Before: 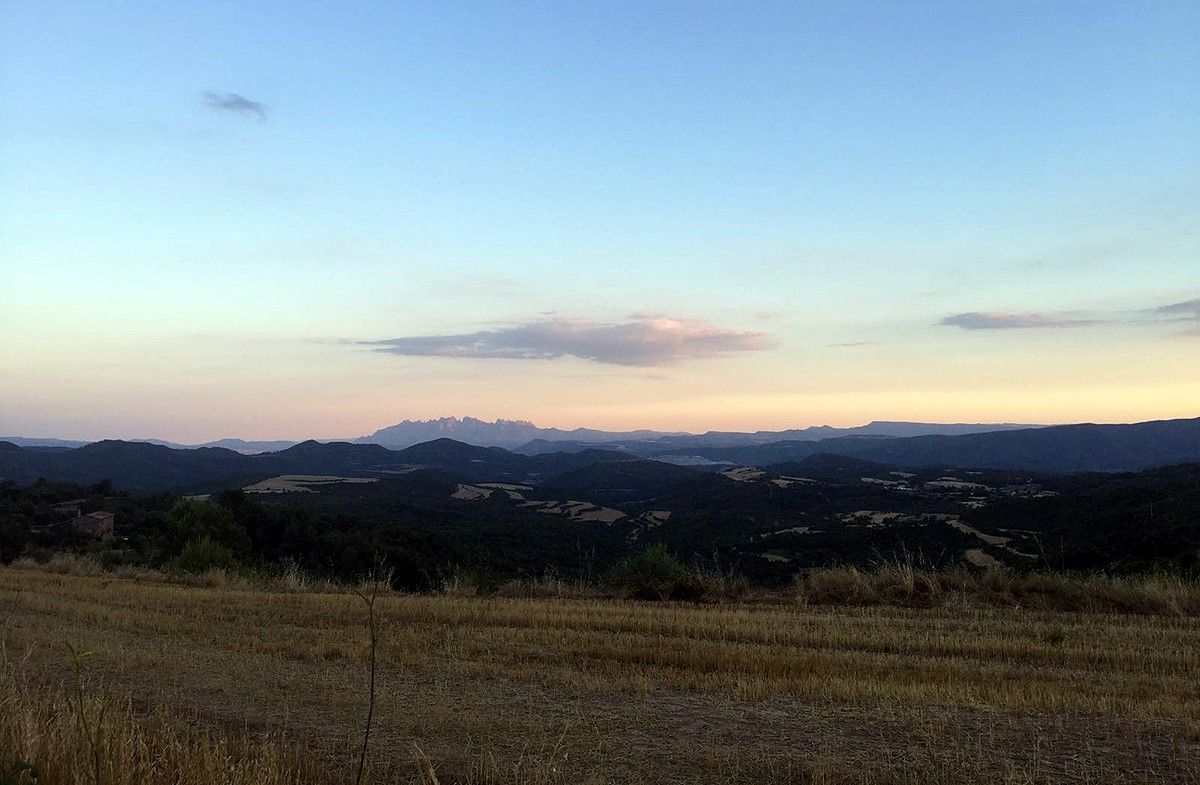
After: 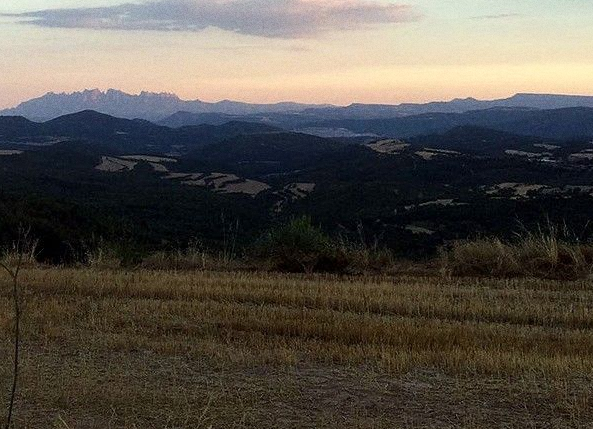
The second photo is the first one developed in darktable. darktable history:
grain: strength 26%
crop: left 29.672%, top 41.786%, right 20.851%, bottom 3.487%
